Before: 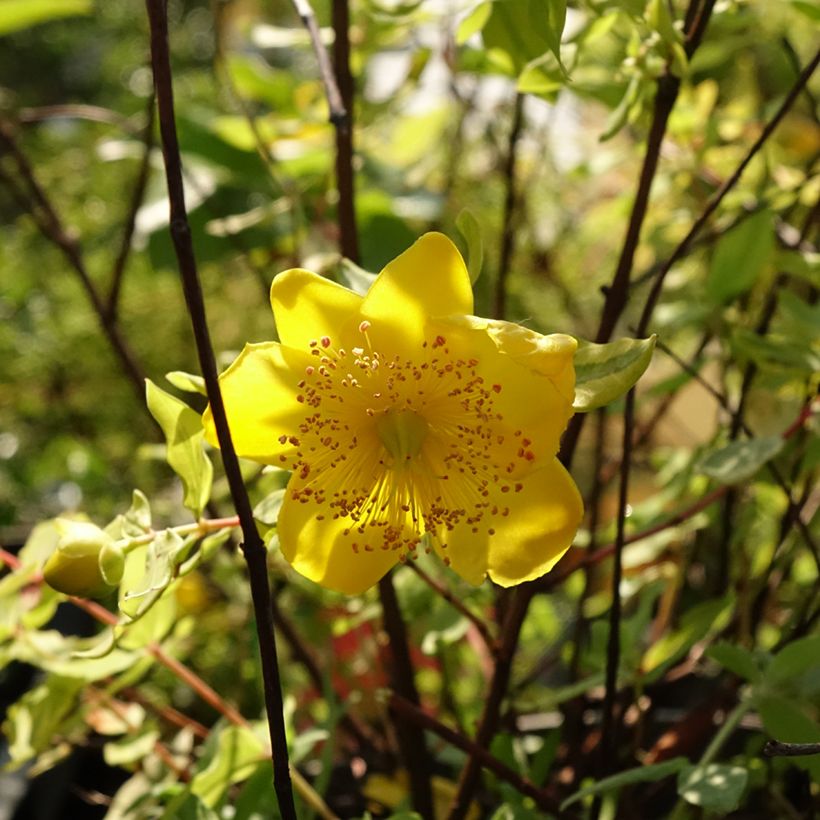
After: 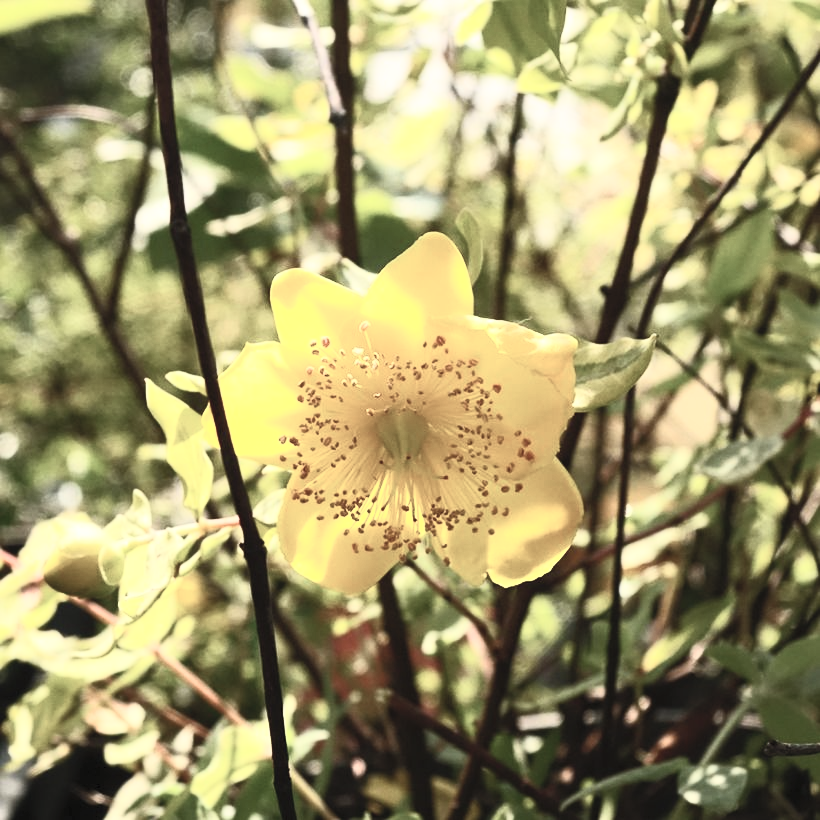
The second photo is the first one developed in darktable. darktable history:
contrast brightness saturation: contrast 0.556, brightness 0.572, saturation -0.345
